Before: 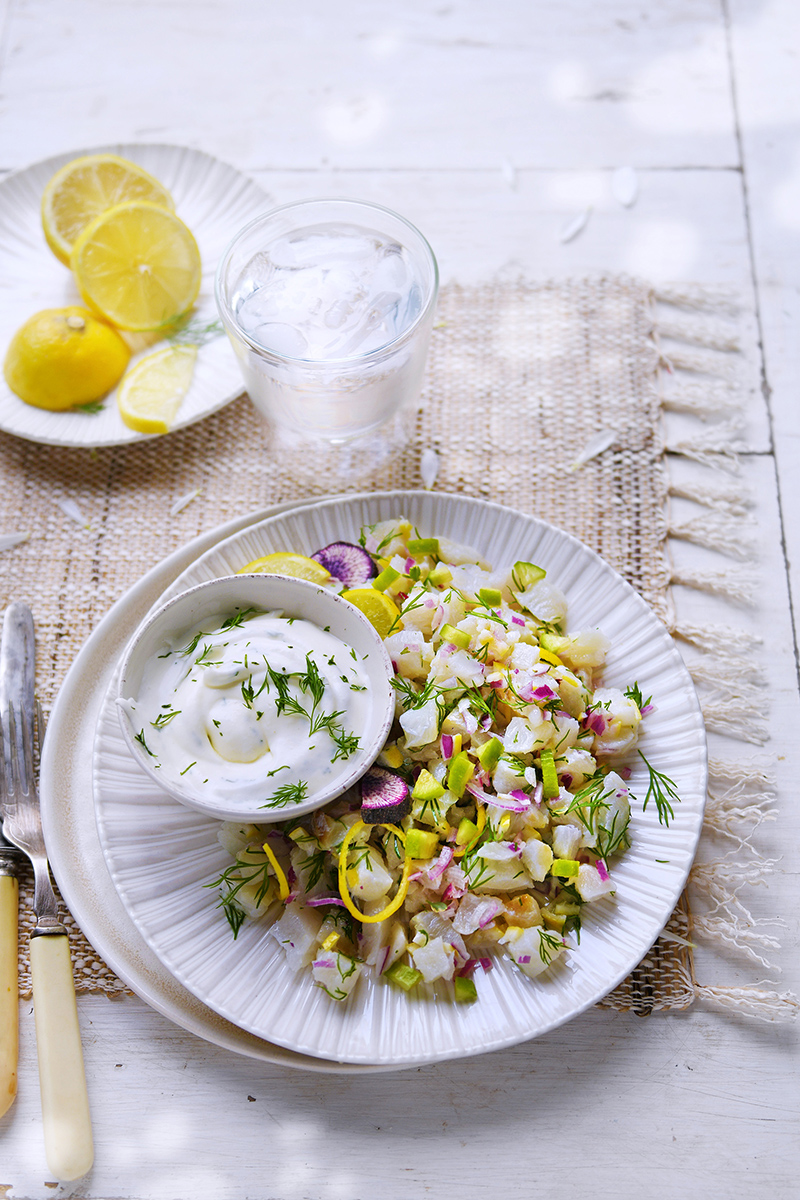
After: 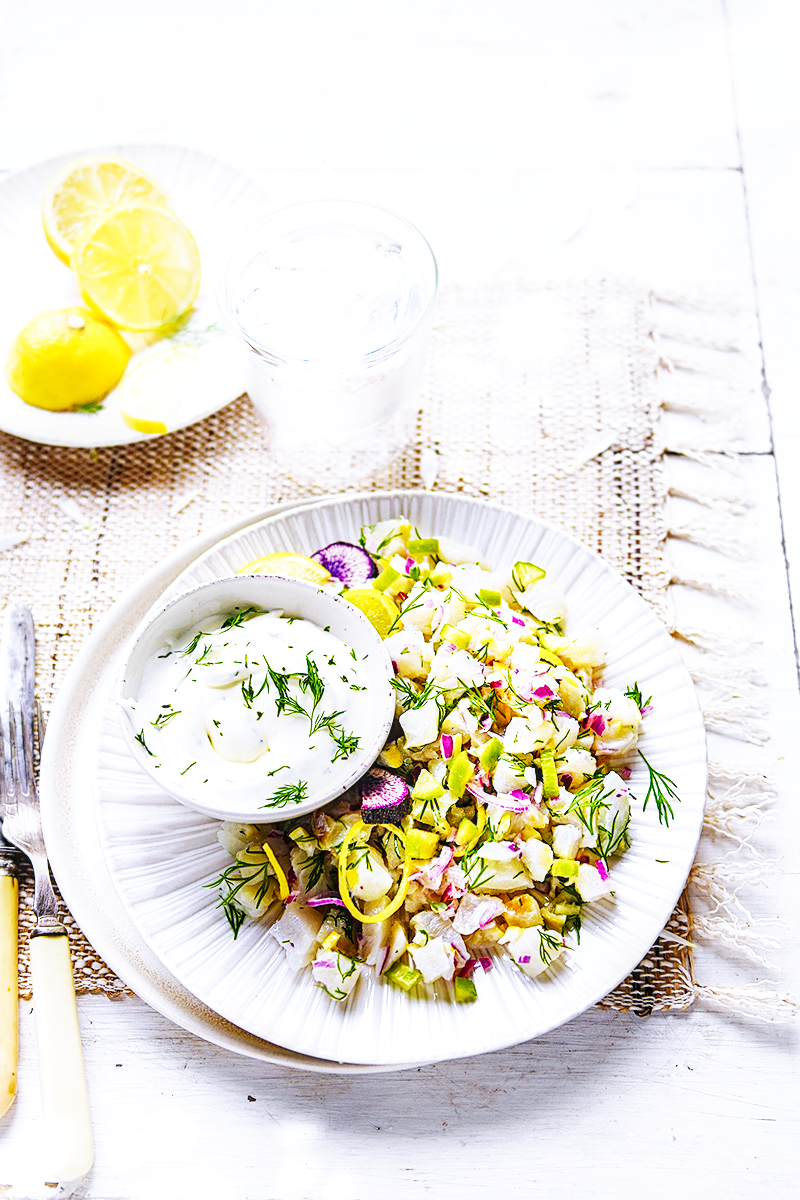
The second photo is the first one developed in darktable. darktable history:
base curve: curves: ch0 [(0, 0) (0.007, 0.004) (0.027, 0.03) (0.046, 0.07) (0.207, 0.54) (0.442, 0.872) (0.673, 0.972) (1, 1)], preserve colors none
local contrast: detail 130%
white balance: red 0.983, blue 1.036
sharpen: on, module defaults
